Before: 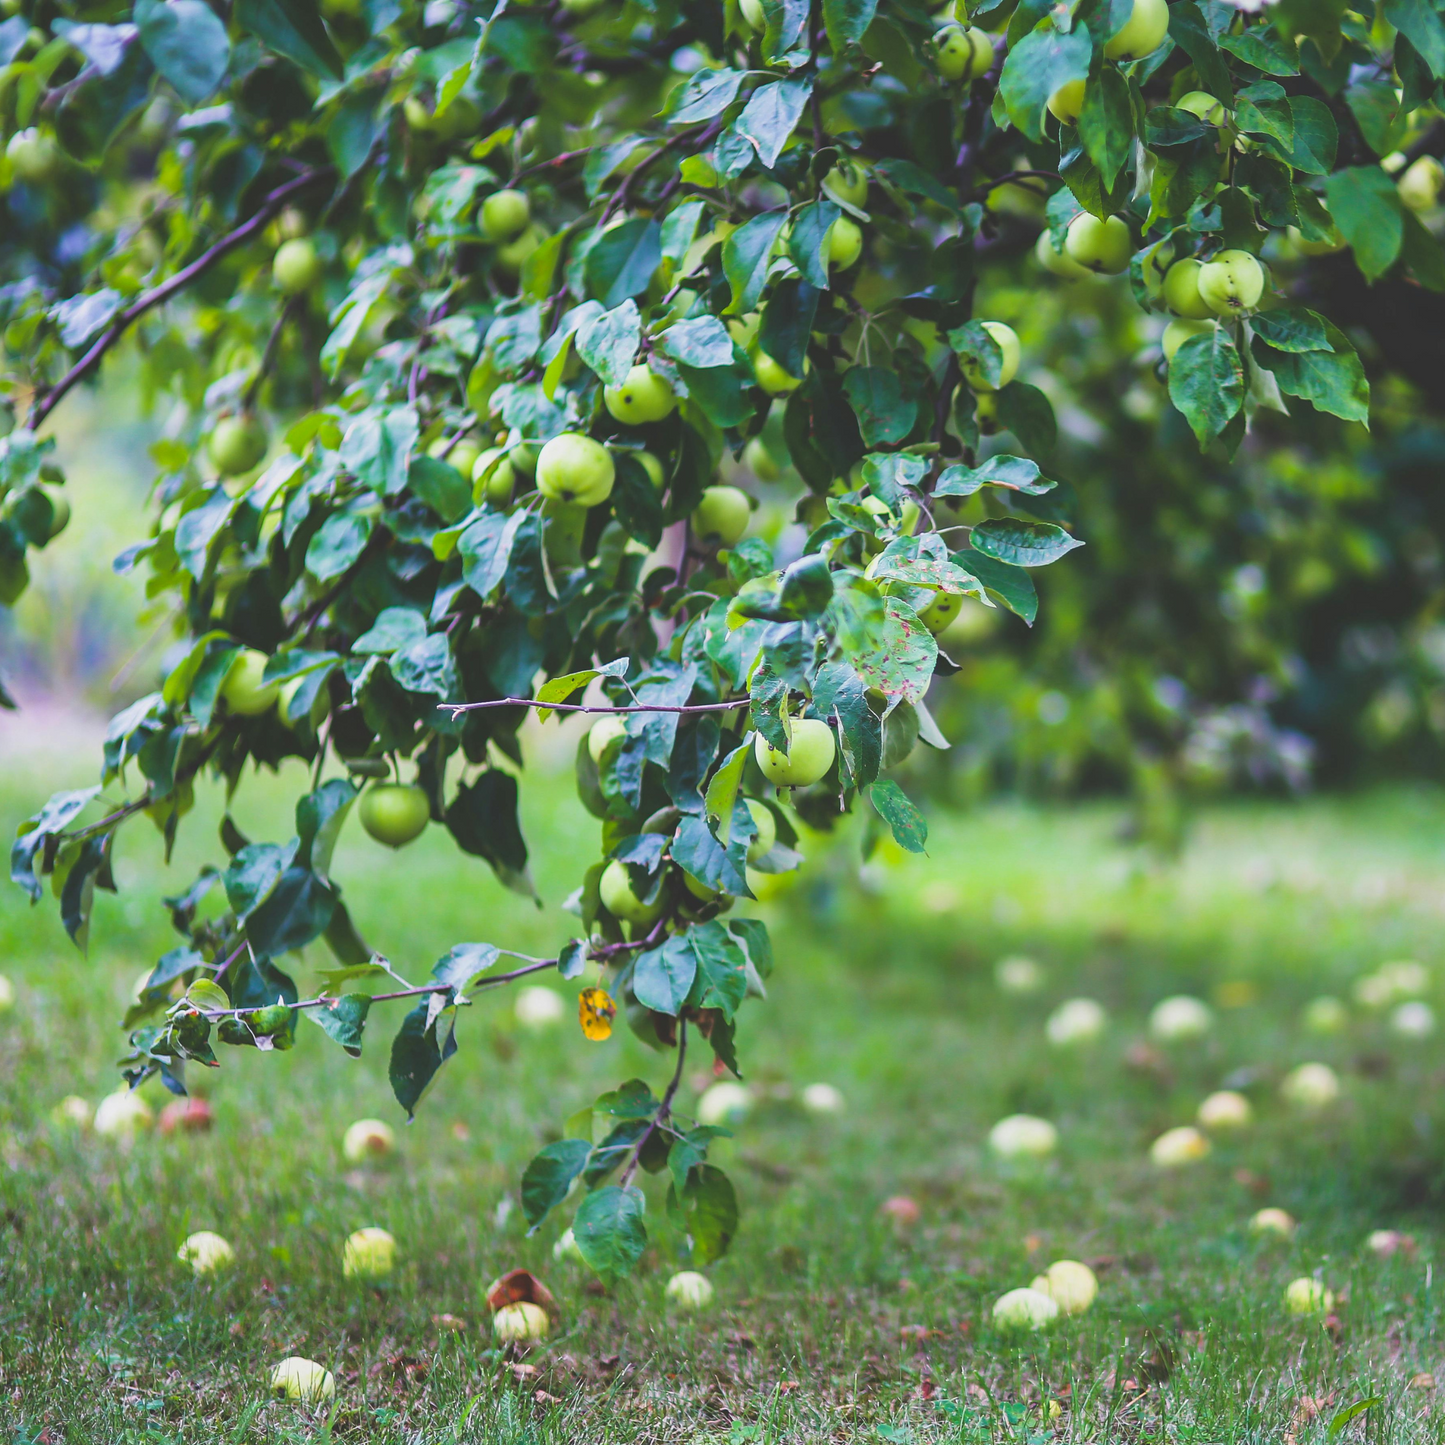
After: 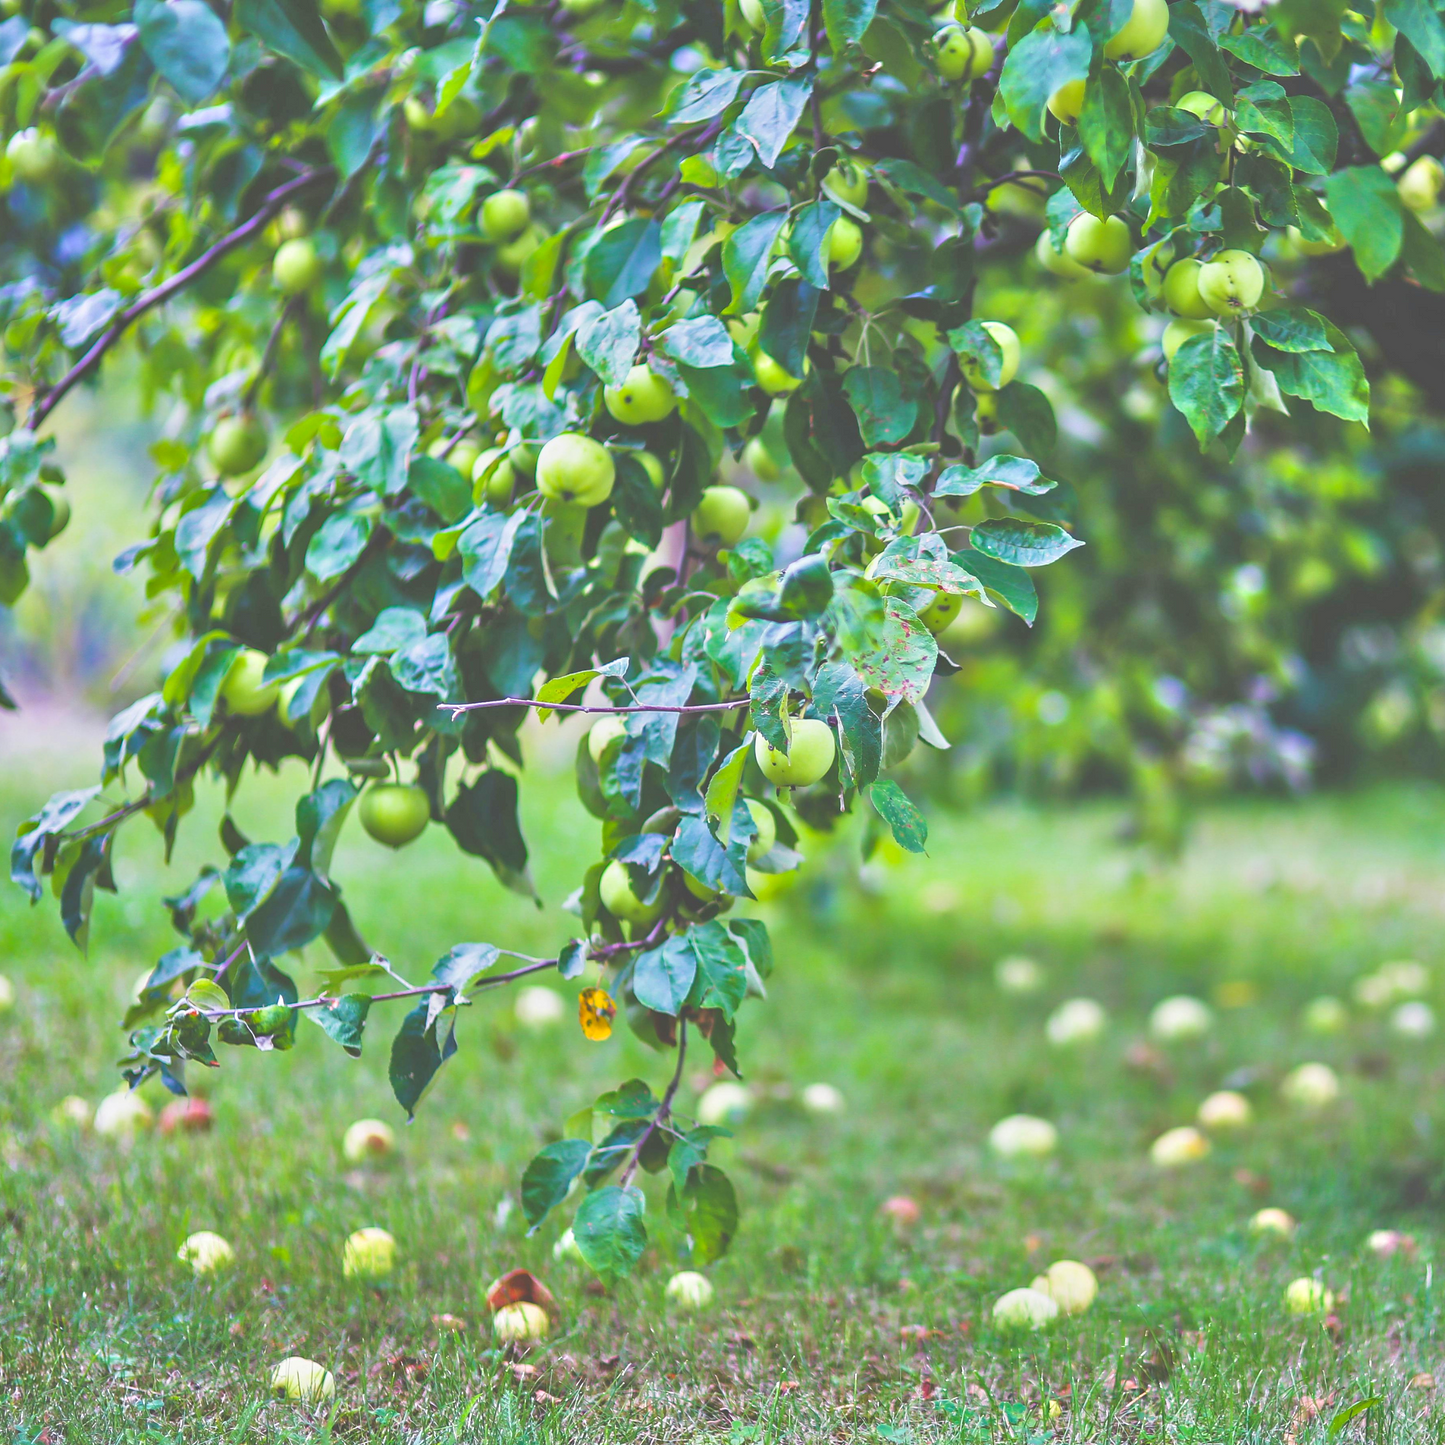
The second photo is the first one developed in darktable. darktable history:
tone equalizer: -7 EV 0.145 EV, -6 EV 0.562 EV, -5 EV 1.14 EV, -4 EV 1.29 EV, -3 EV 1.13 EV, -2 EV 0.6 EV, -1 EV 0.154 EV, mask exposure compensation -0.495 EV
shadows and highlights: shadows 29.57, highlights -30.28, low approximation 0.01, soften with gaussian
